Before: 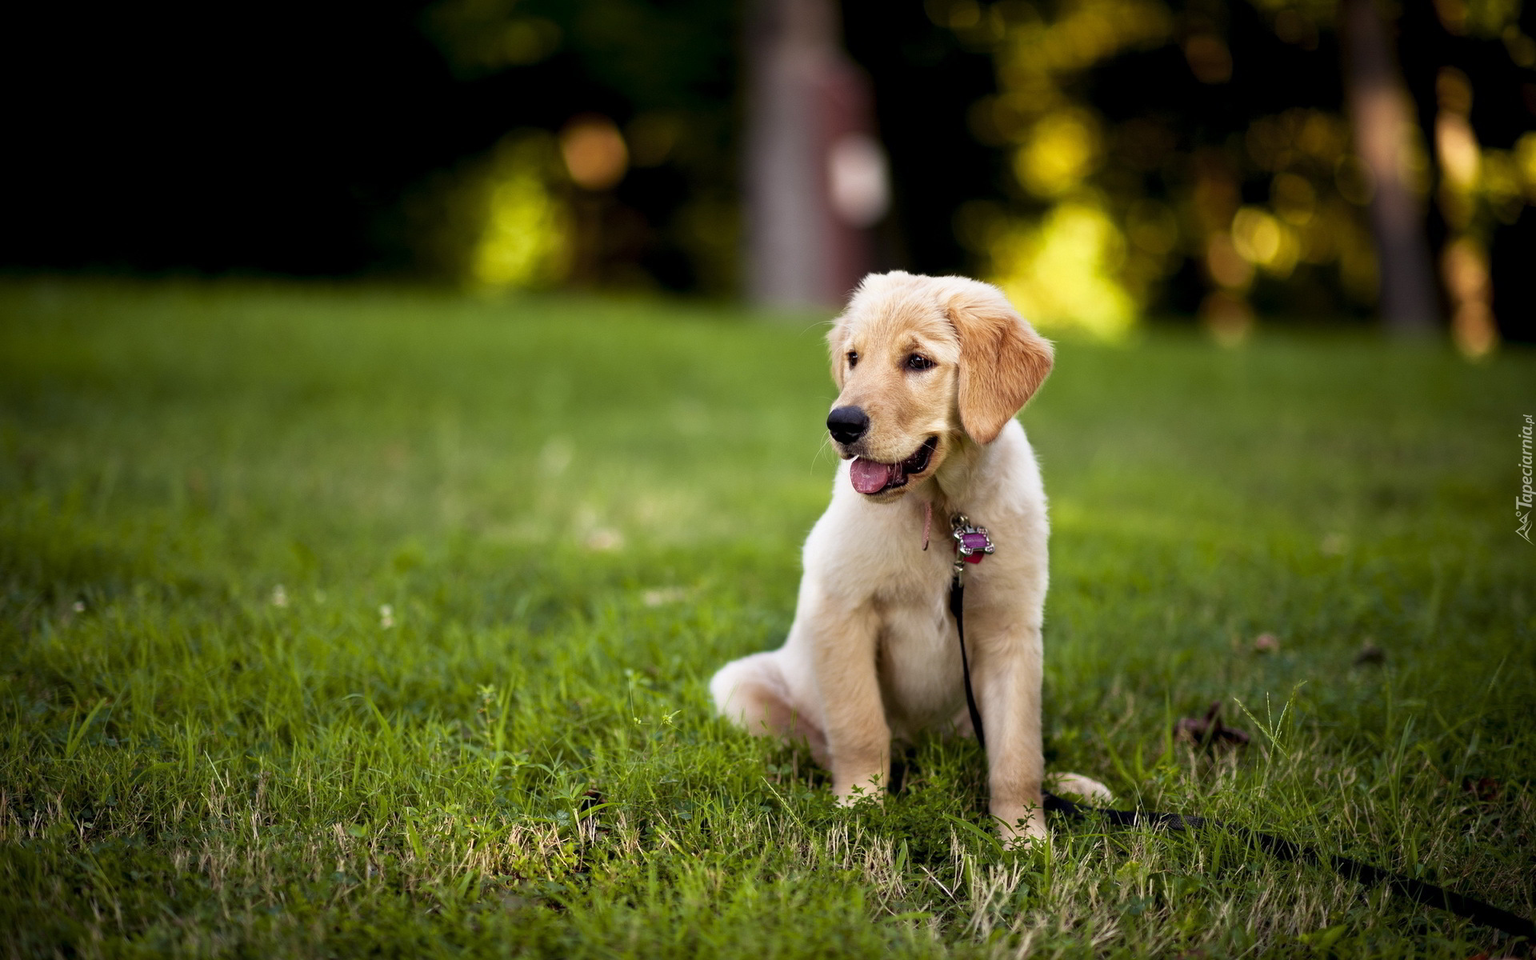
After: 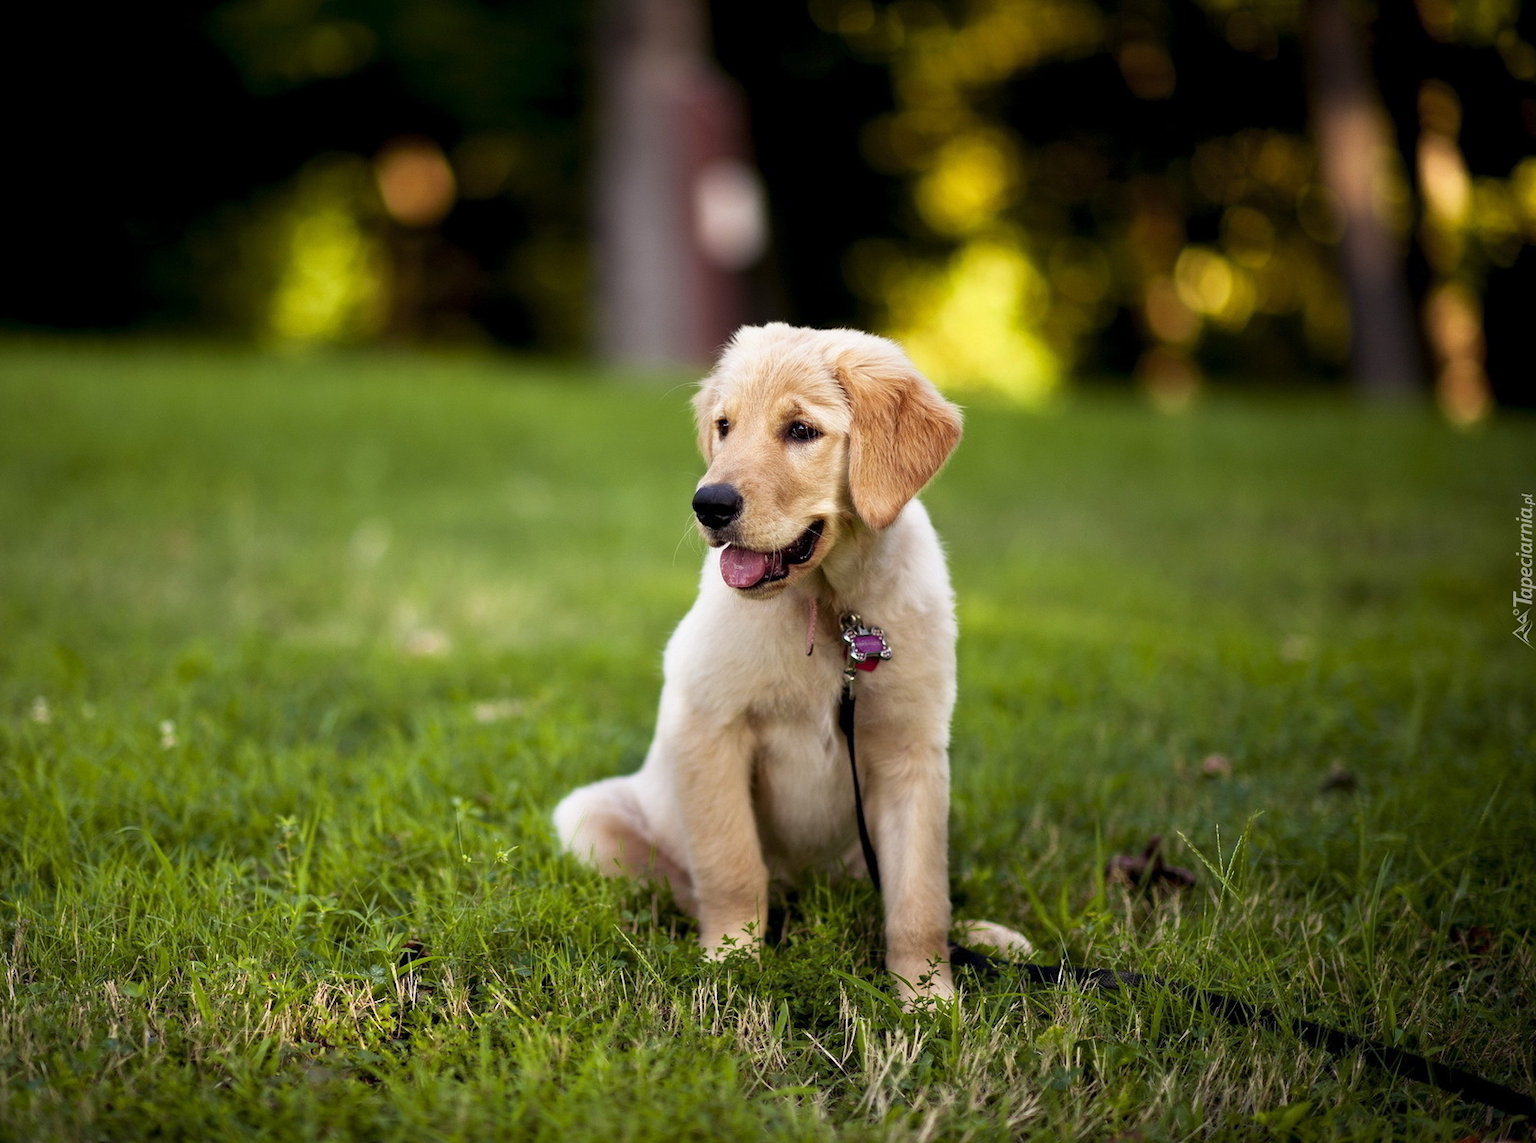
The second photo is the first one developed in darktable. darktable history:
crop: left 16.014%
